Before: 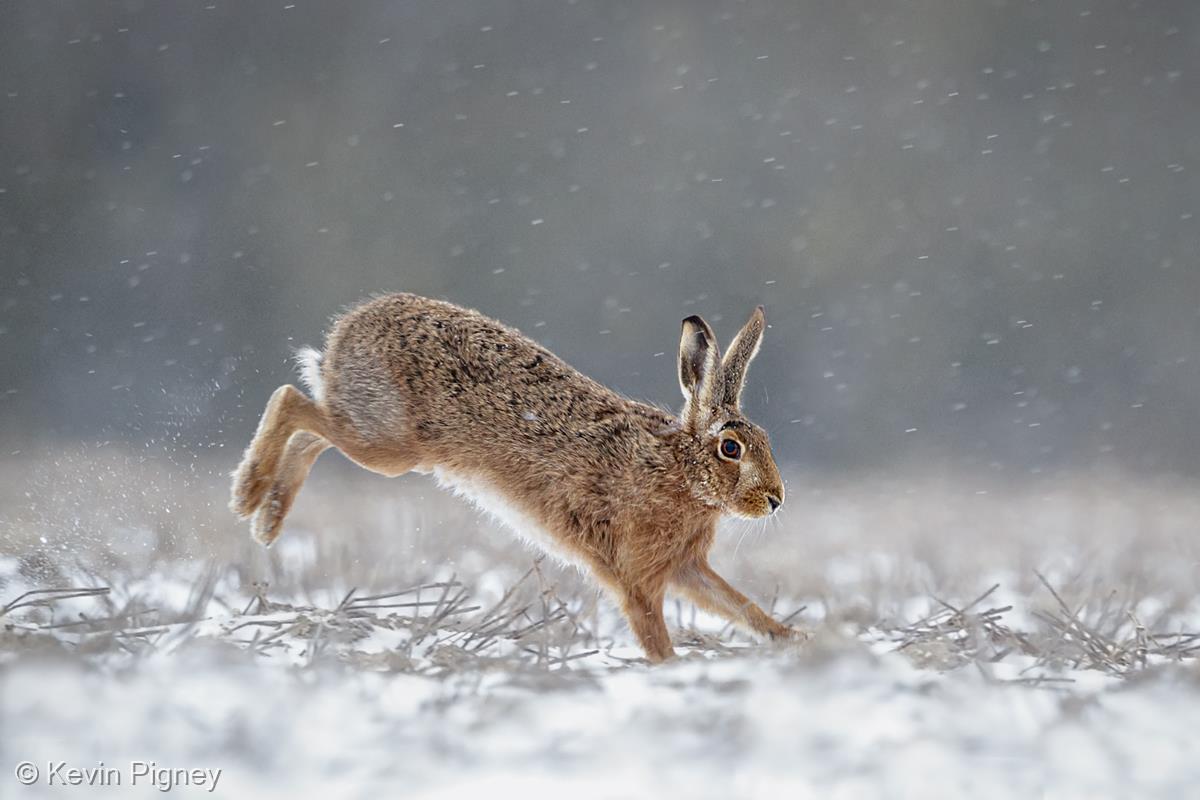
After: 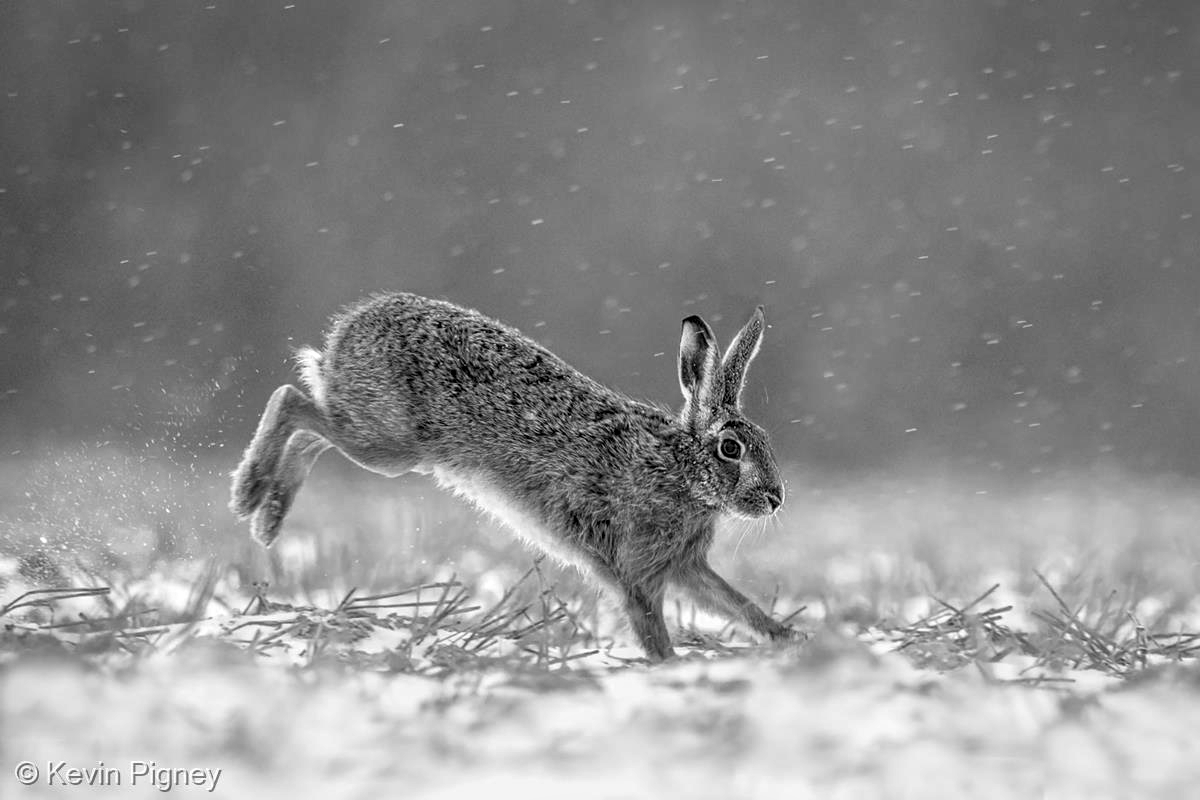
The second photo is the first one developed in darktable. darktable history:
local contrast: detail 144%
color calibration: output gray [0.21, 0.42, 0.37, 0], gray › normalize channels true, illuminant same as pipeline (D50), adaptation XYZ, x 0.346, y 0.359, gamut compression 0
